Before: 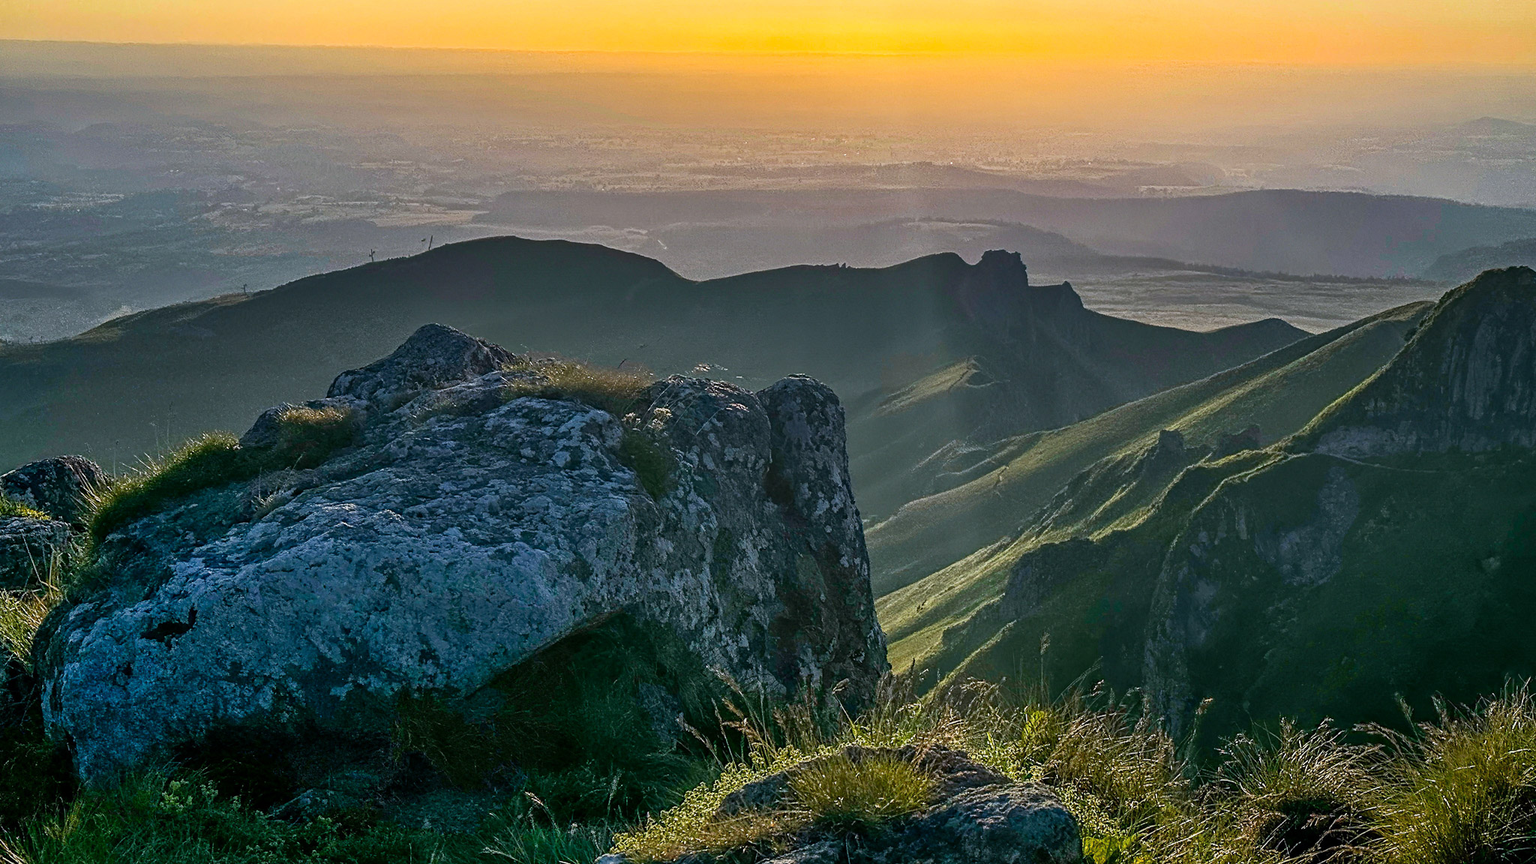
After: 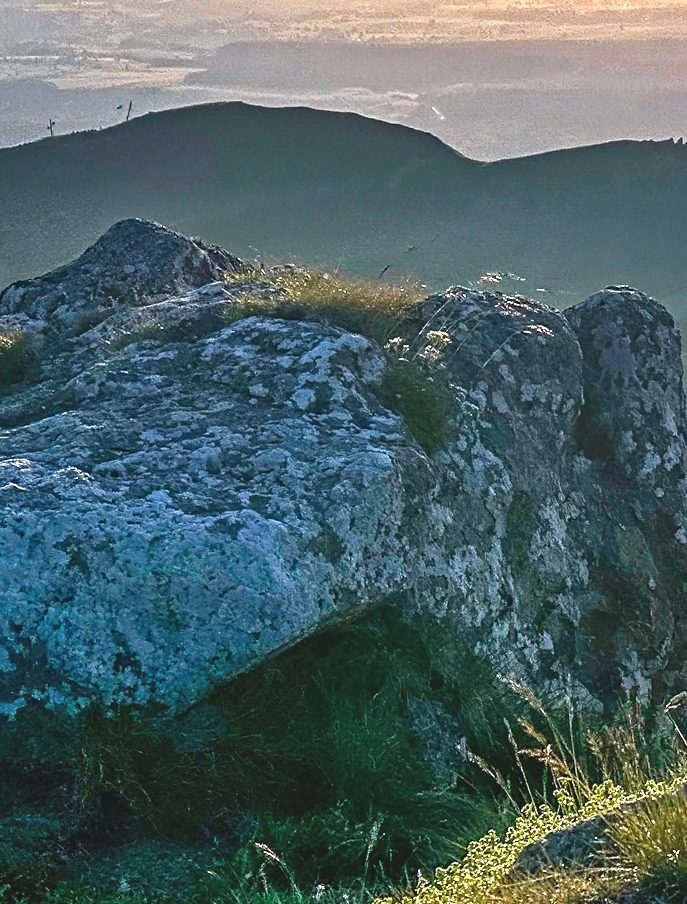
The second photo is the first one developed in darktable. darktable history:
haze removal: compatibility mode true, adaptive false
crop and rotate: left 21.77%, top 18.528%, right 44.676%, bottom 2.997%
exposure: black level correction -0.005, exposure 1.002 EV, compensate highlight preservation false
